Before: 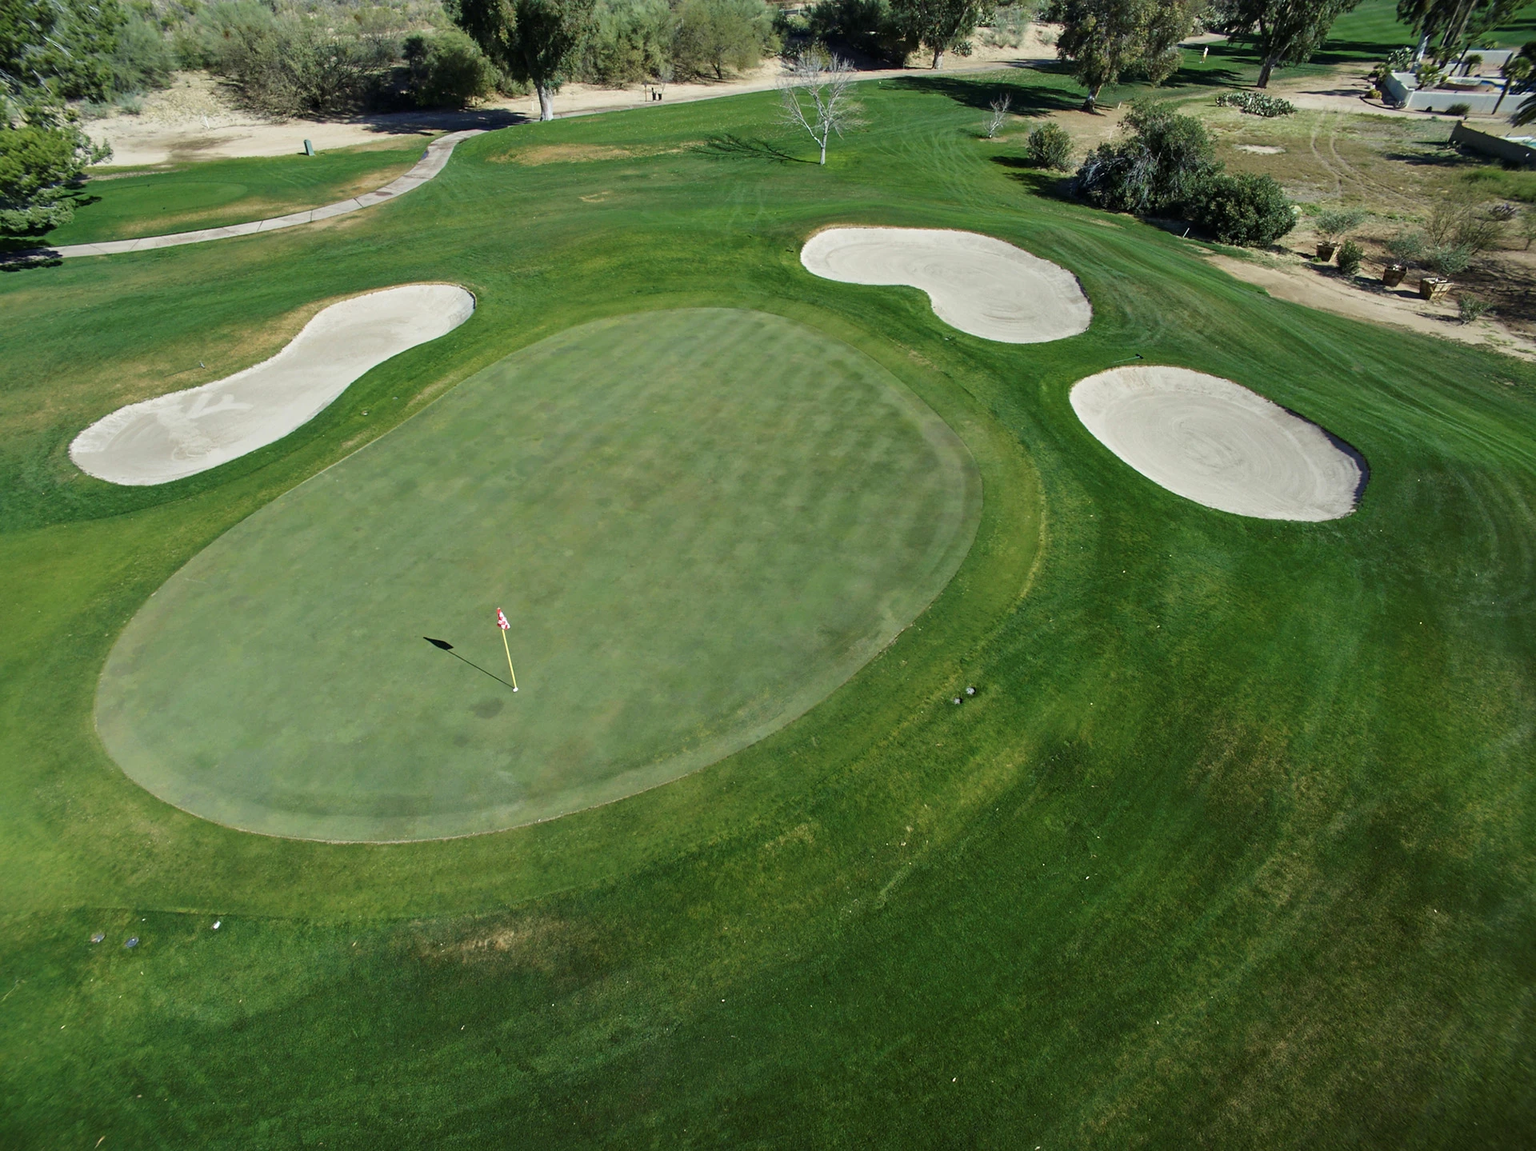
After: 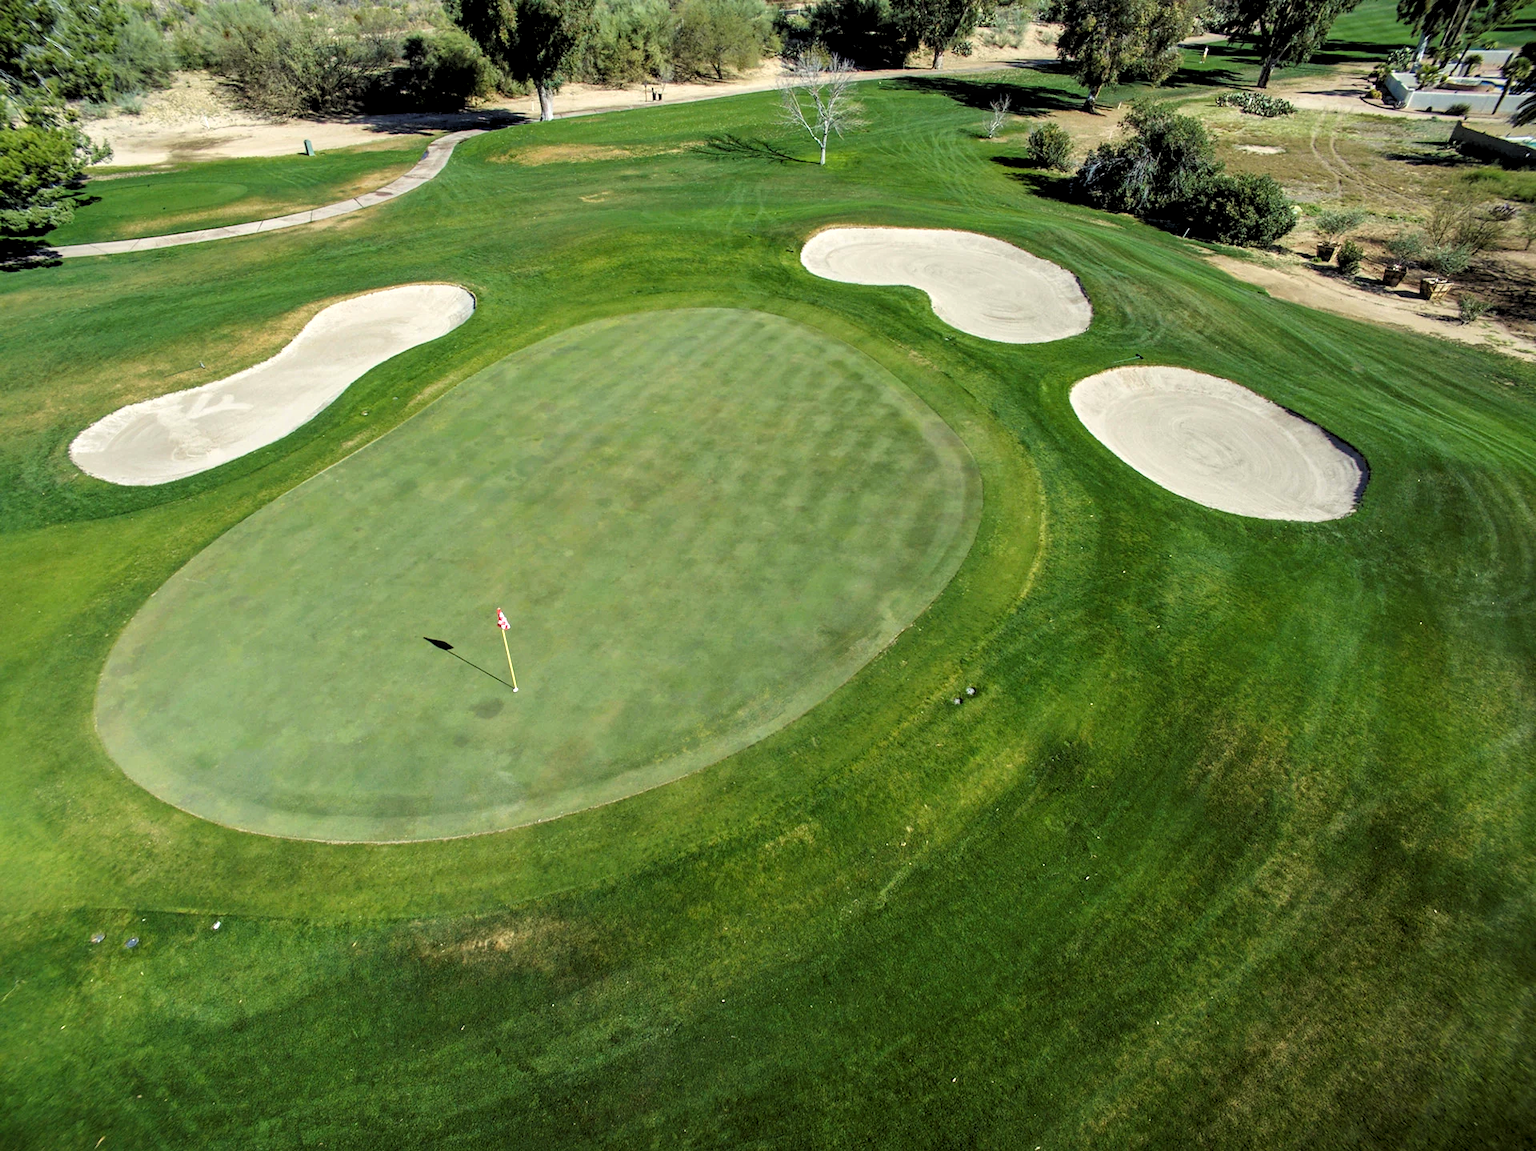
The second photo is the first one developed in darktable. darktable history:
rgb levels: levels [[0.013, 0.434, 0.89], [0, 0.5, 1], [0, 0.5, 1]]
color balance rgb: shadows lift › chroma 2%, shadows lift › hue 50°, power › hue 60°, highlights gain › chroma 1%, highlights gain › hue 60°, global offset › luminance 0.25%, global vibrance 30%
local contrast: on, module defaults
levels: mode automatic, black 0.023%, white 99.97%, levels [0.062, 0.494, 0.925]
